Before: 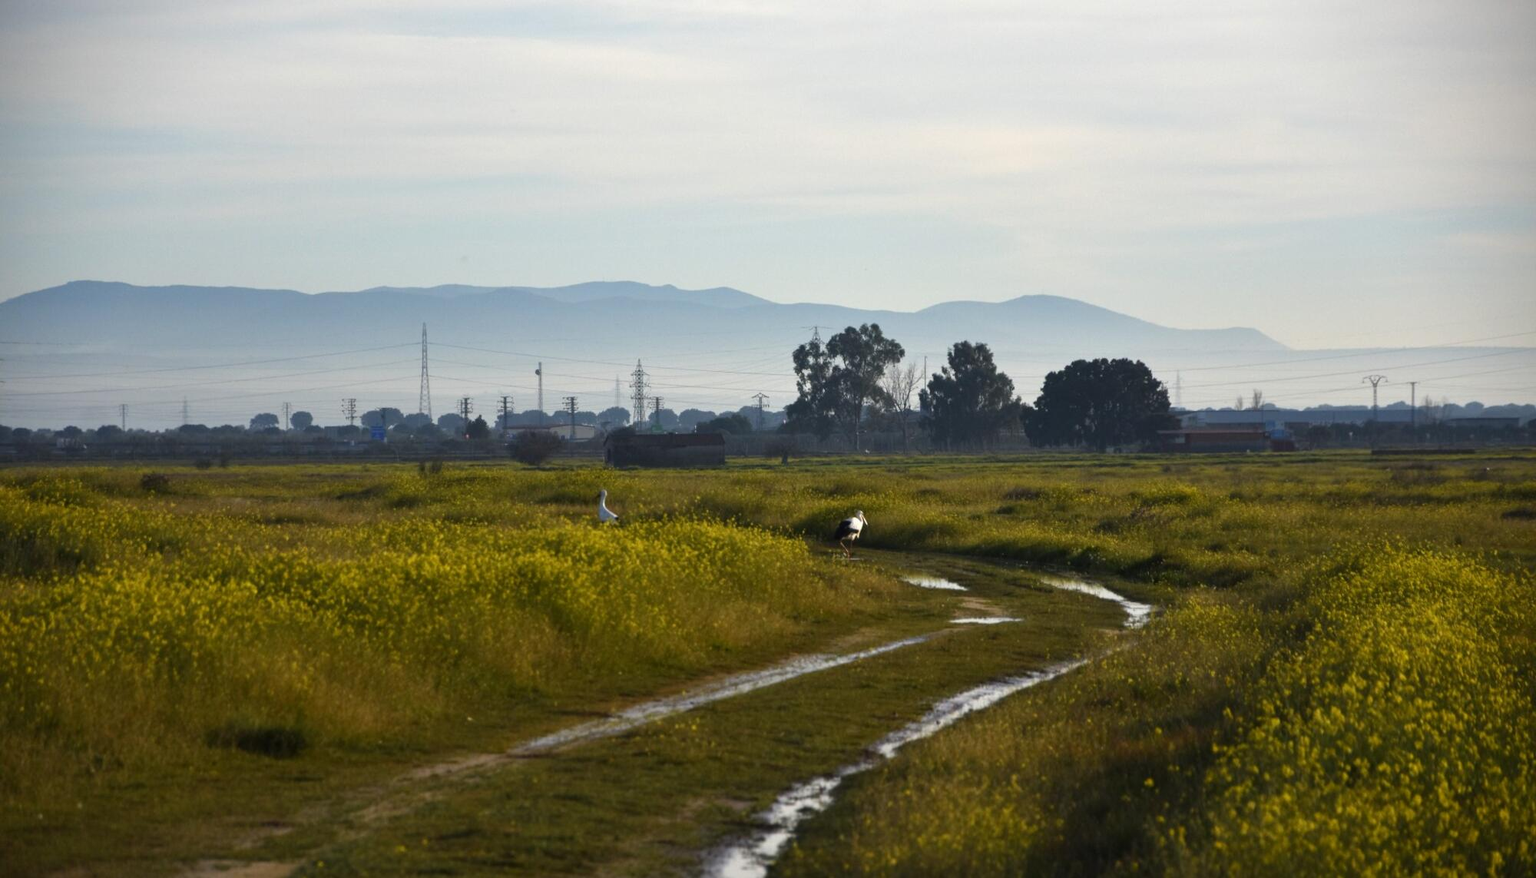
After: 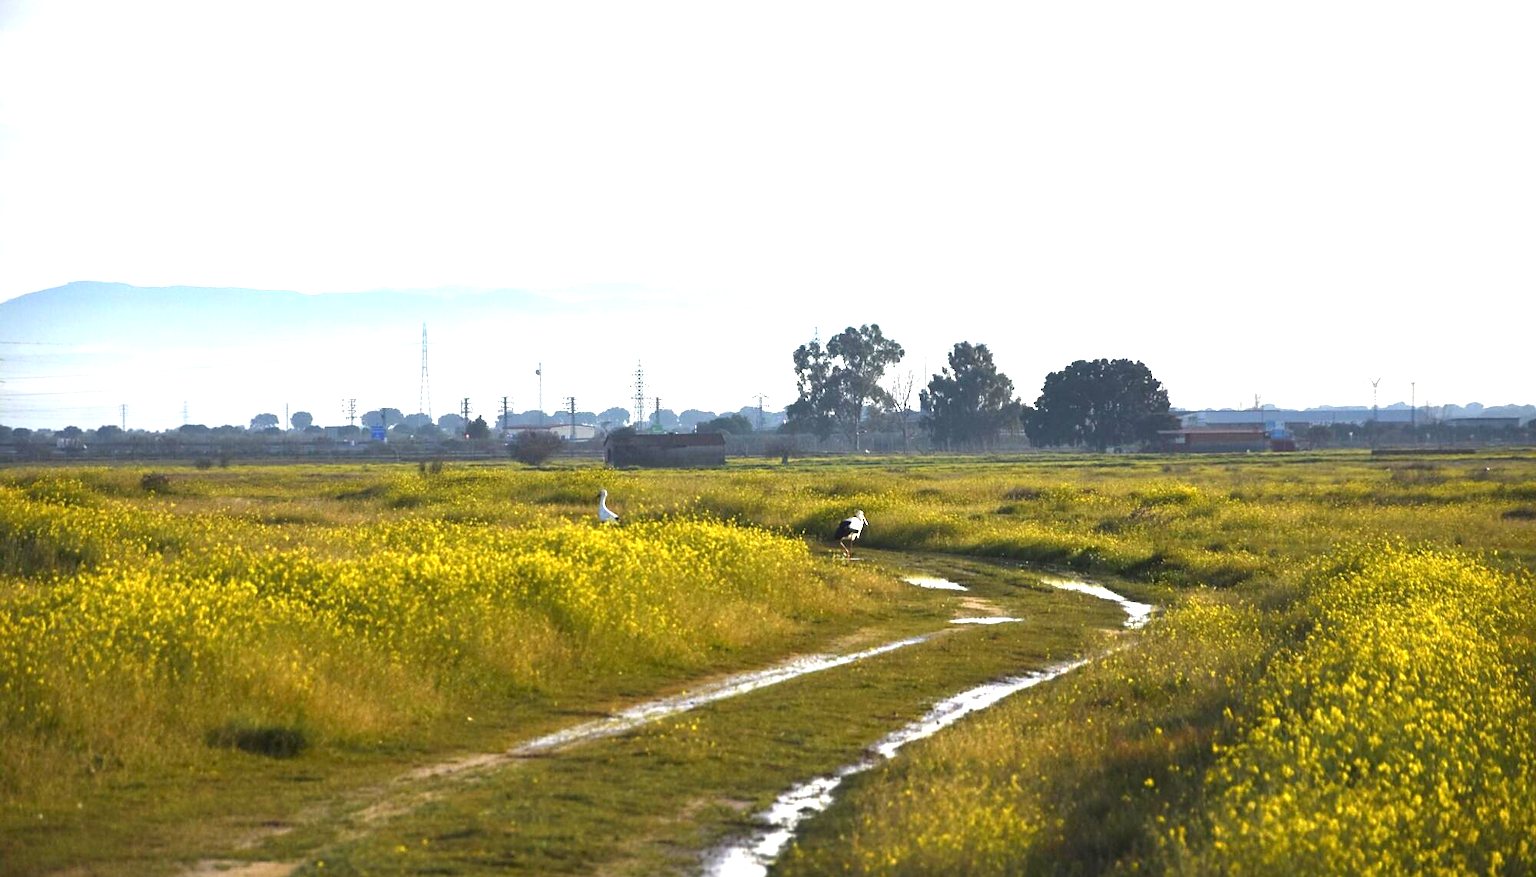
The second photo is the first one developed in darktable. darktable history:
exposure: black level correction 0, exposure 1.7 EV, compensate highlight preservation false
sharpen: radius 1.852, amount 0.394, threshold 1.48
